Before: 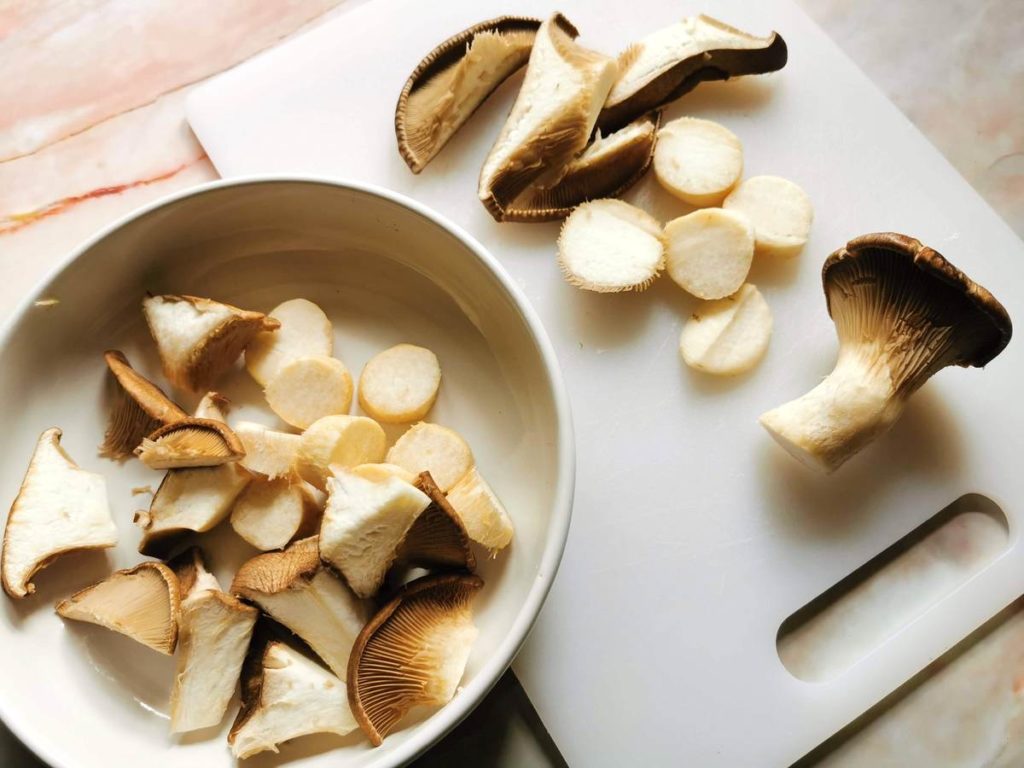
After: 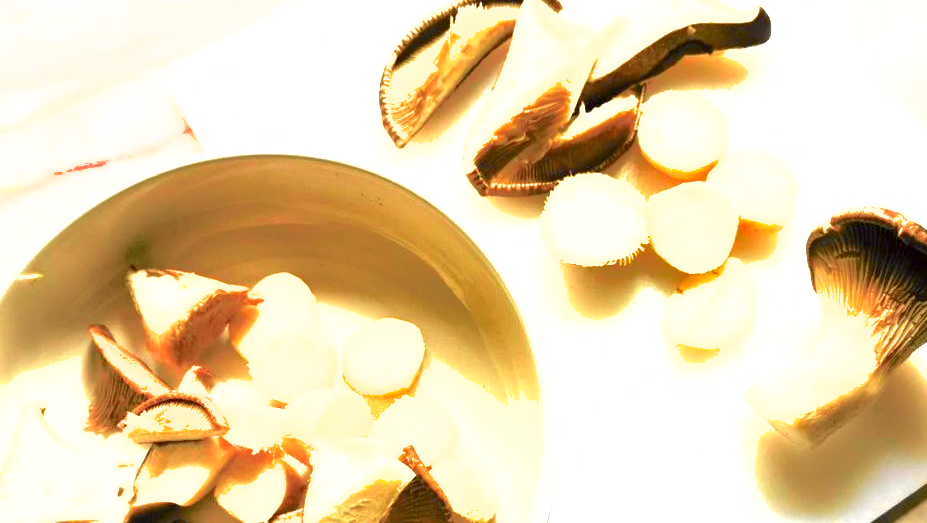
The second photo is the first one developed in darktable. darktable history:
crop: left 1.611%, top 3.425%, right 7.775%, bottom 28.417%
base curve: preserve colors none
exposure: black level correction 0.001, exposure 1.719 EV, compensate highlight preservation false
shadows and highlights: shadows 30.19
tone curve: curves: ch0 [(0, 0) (0.037, 0.011) (0.131, 0.108) (0.279, 0.279) (0.476, 0.554) (0.617, 0.693) (0.704, 0.77) (0.813, 0.852) (0.916, 0.924) (1, 0.993)]; ch1 [(0, 0) (0.318, 0.278) (0.444, 0.427) (0.493, 0.492) (0.508, 0.502) (0.534, 0.529) (0.562, 0.563) (0.626, 0.662) (0.746, 0.764) (1, 1)]; ch2 [(0, 0) (0.316, 0.292) (0.381, 0.37) (0.423, 0.448) (0.476, 0.492) (0.502, 0.498) (0.522, 0.518) (0.533, 0.532) (0.586, 0.631) (0.634, 0.663) (0.7, 0.7) (0.861, 0.808) (1, 0.951)], color space Lab, independent channels, preserve colors none
